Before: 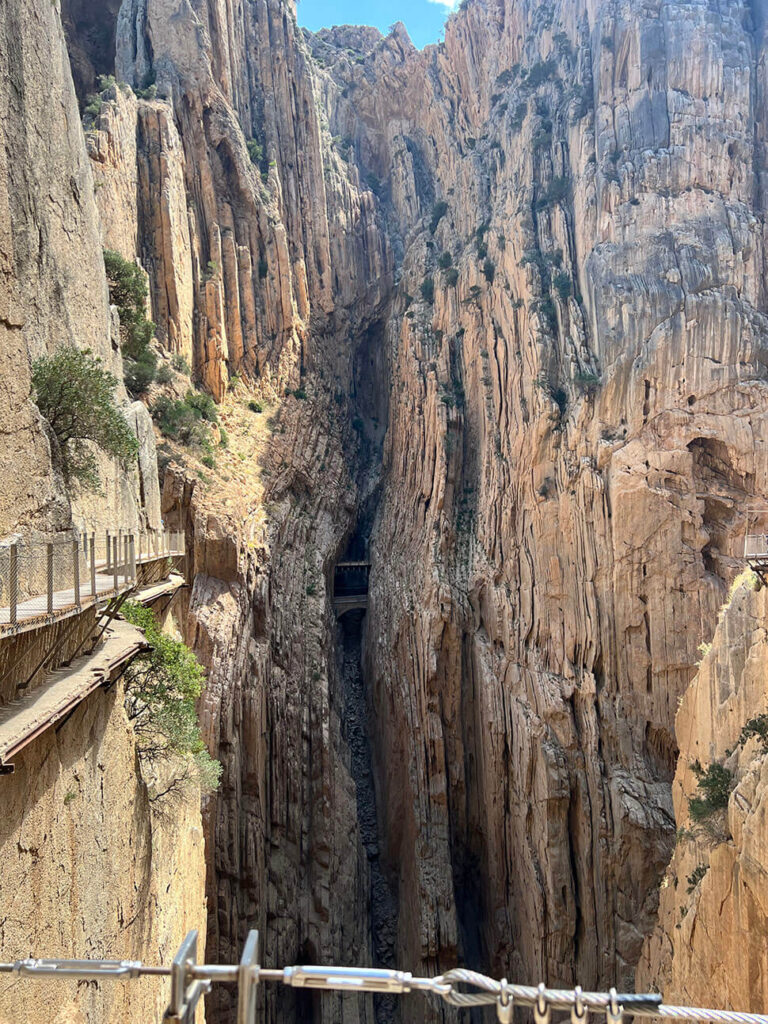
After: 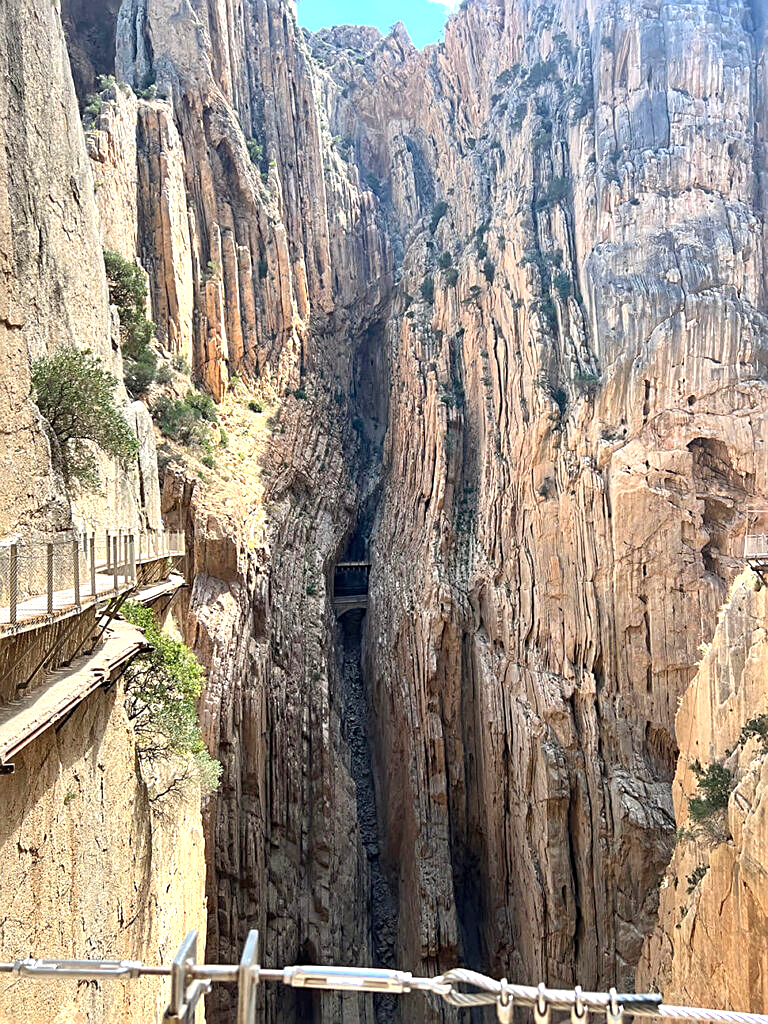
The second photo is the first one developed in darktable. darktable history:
exposure: black level correction 0, exposure 0.6 EV, compensate highlight preservation false
sharpen: on, module defaults
